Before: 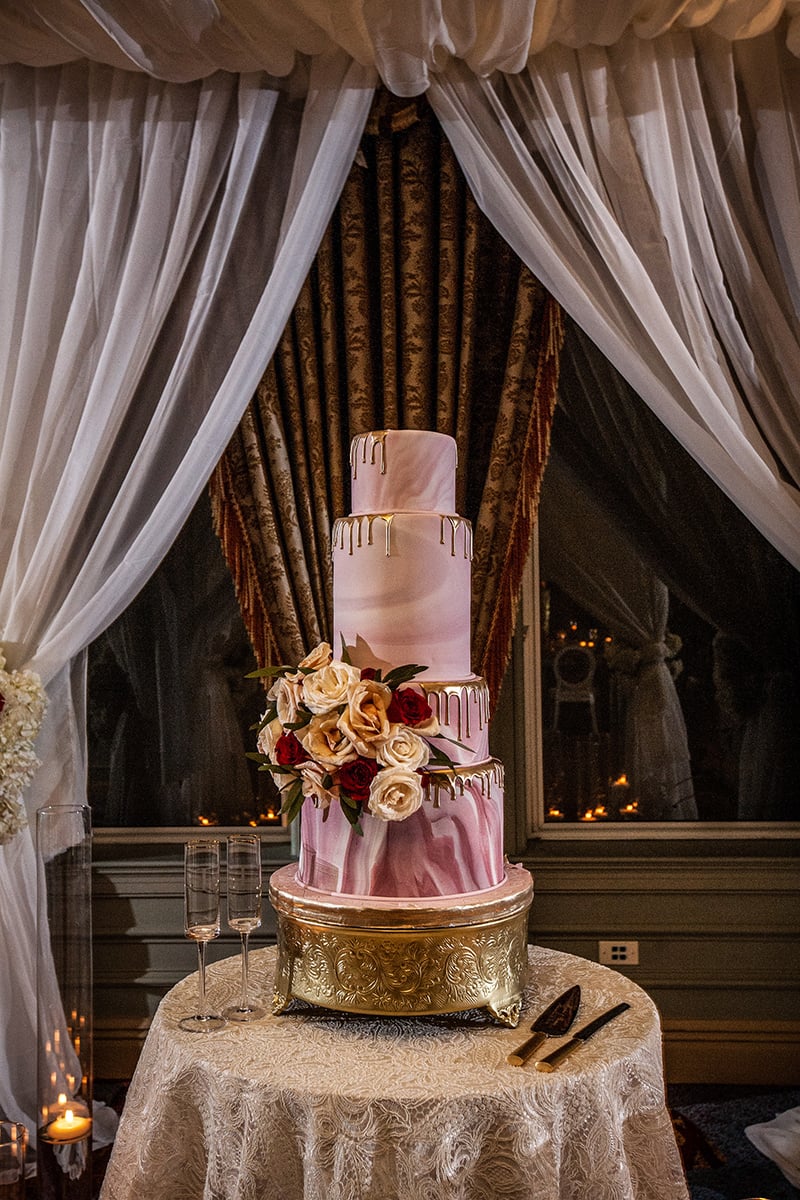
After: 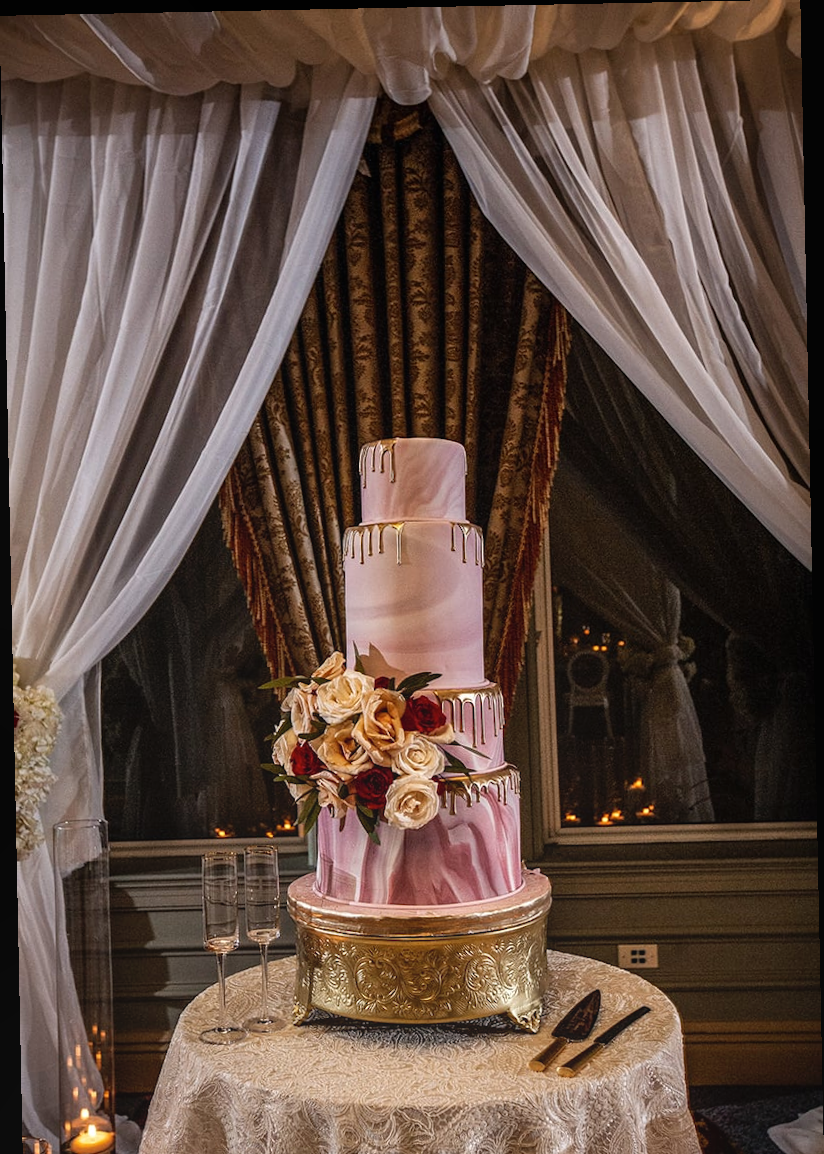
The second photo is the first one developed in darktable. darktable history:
crop and rotate: top 0%, bottom 5.097%
bloom: size 40%
rotate and perspective: rotation -1.17°, automatic cropping off
